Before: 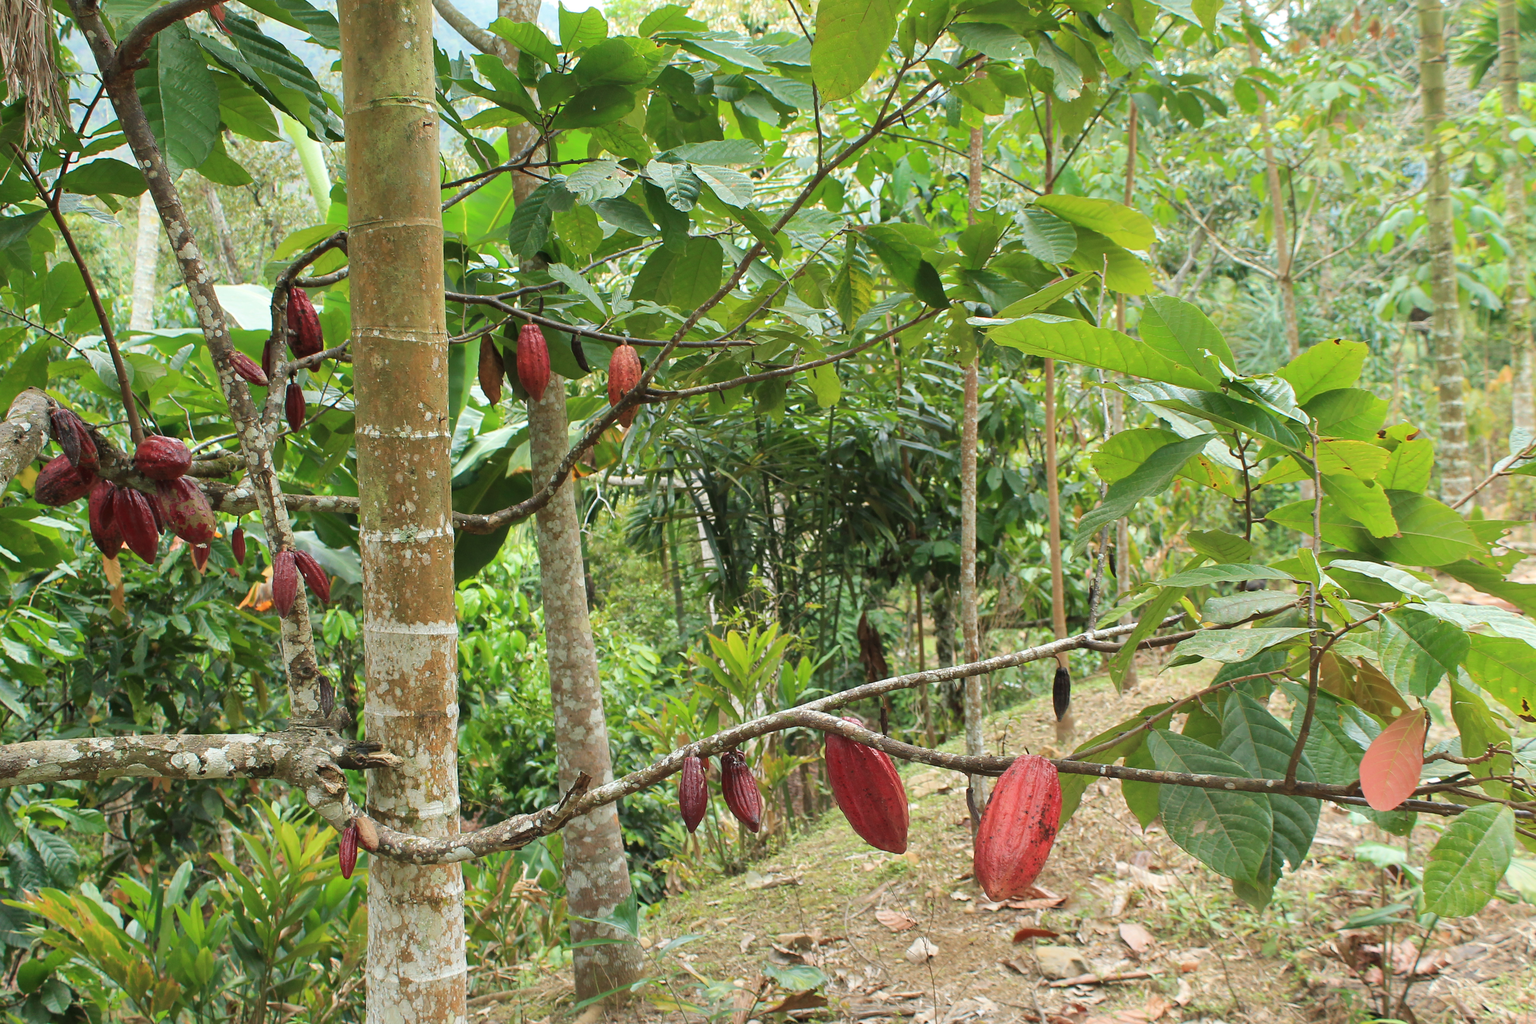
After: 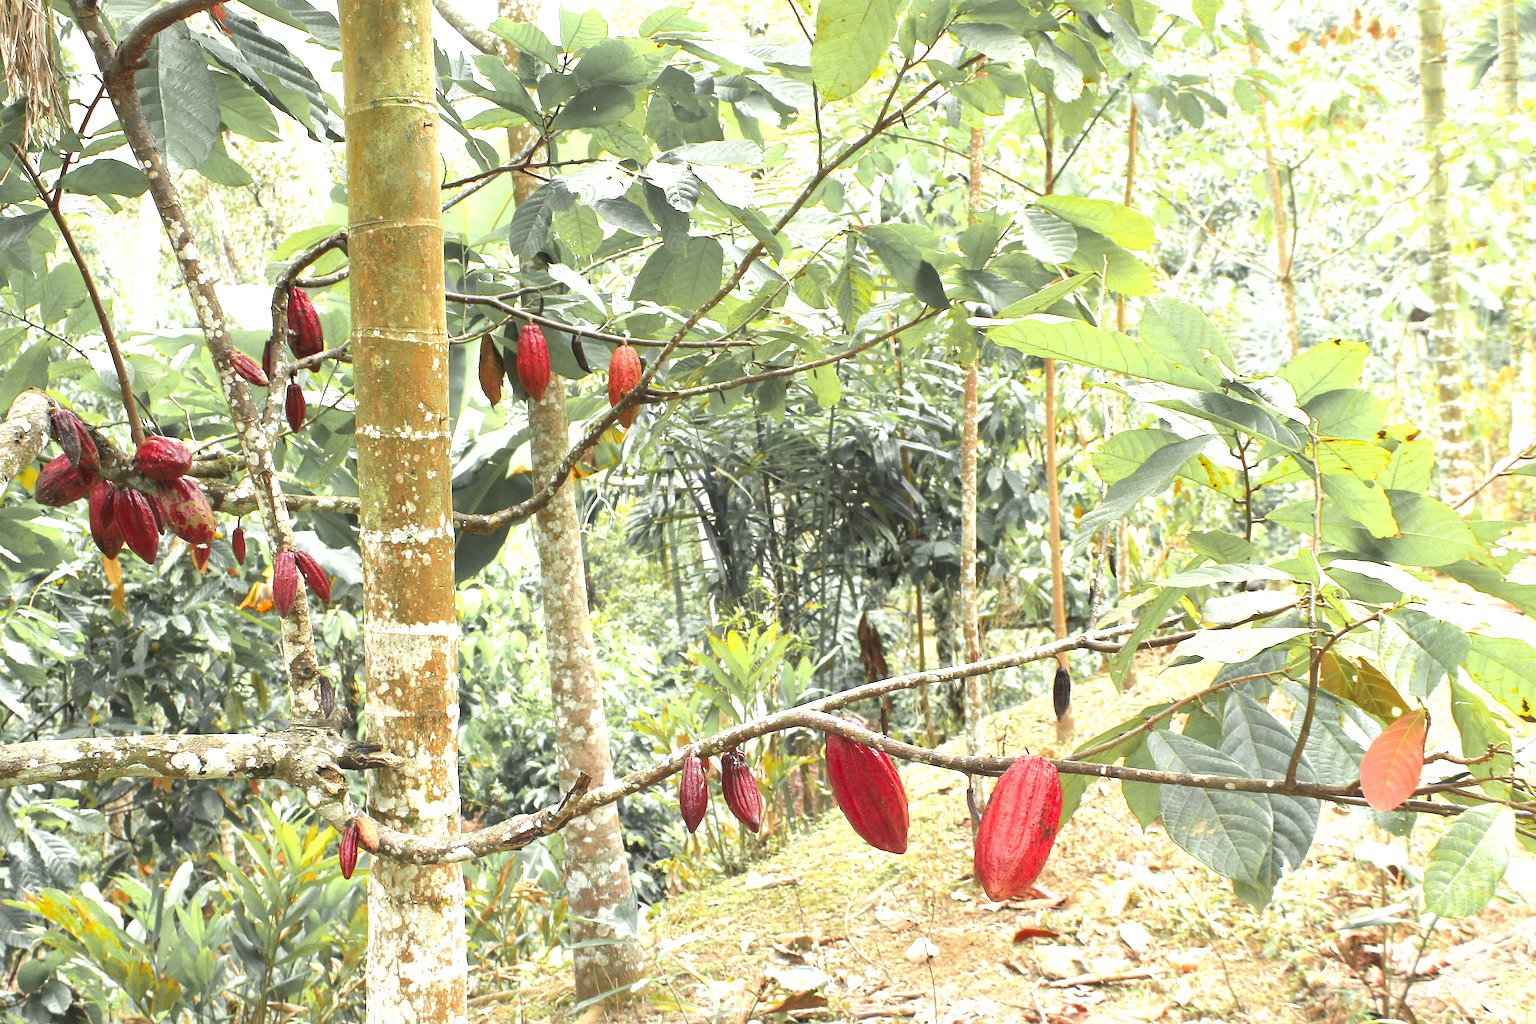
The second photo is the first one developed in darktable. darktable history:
color zones: curves: ch0 [(0.004, 0.388) (0.125, 0.392) (0.25, 0.404) (0.375, 0.5) (0.5, 0.5) (0.625, 0.5) (0.75, 0.5) (0.875, 0.5)]; ch1 [(0, 0.5) (0.125, 0.5) (0.25, 0.5) (0.375, 0.124) (0.524, 0.124) (0.645, 0.128) (0.789, 0.132) (0.914, 0.096) (0.998, 0.068)]
exposure: black level correction 0, exposure 1.525 EV, compensate exposure bias true, compensate highlight preservation false
